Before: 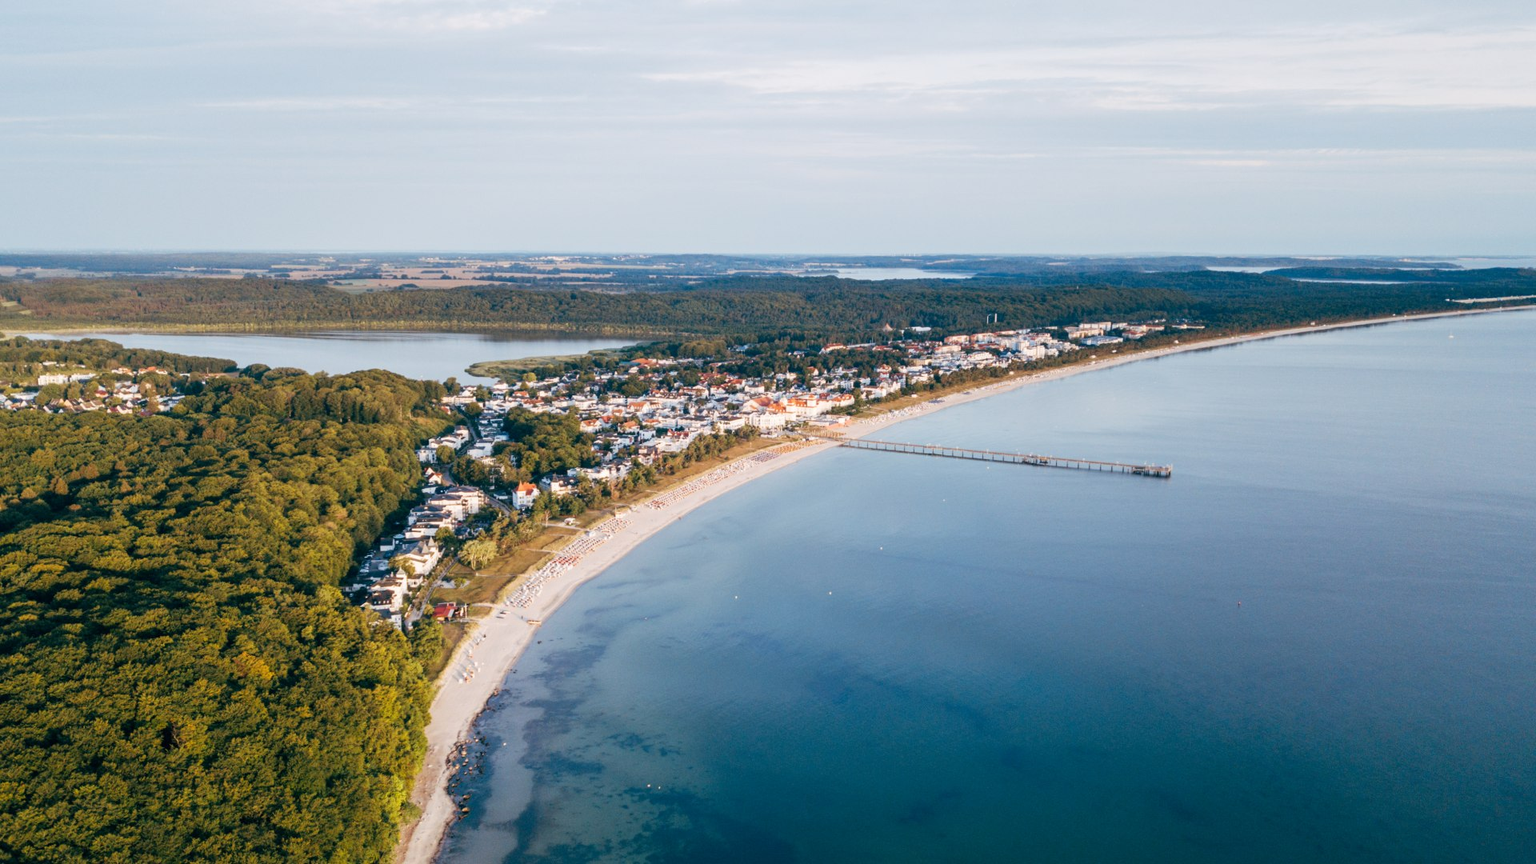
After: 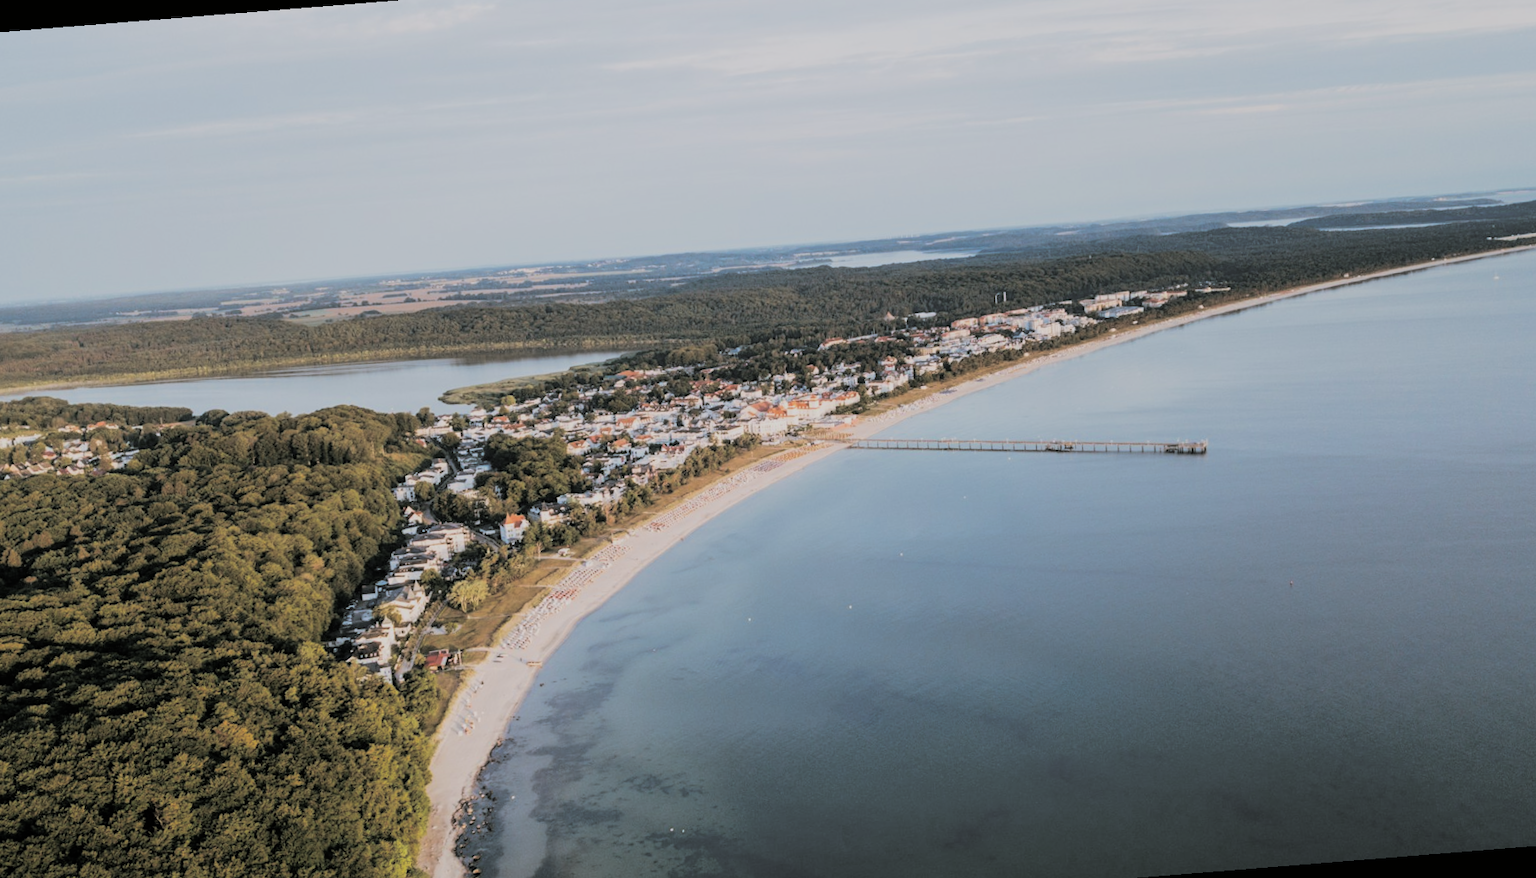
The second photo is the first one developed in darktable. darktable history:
split-toning: shadows › hue 46.8°, shadows › saturation 0.17, highlights › hue 316.8°, highlights › saturation 0.27, balance -51.82
rotate and perspective: rotation -4.57°, crop left 0.054, crop right 0.944, crop top 0.087, crop bottom 0.914
filmic rgb: black relative exposure -7.65 EV, white relative exposure 4.56 EV, hardness 3.61
